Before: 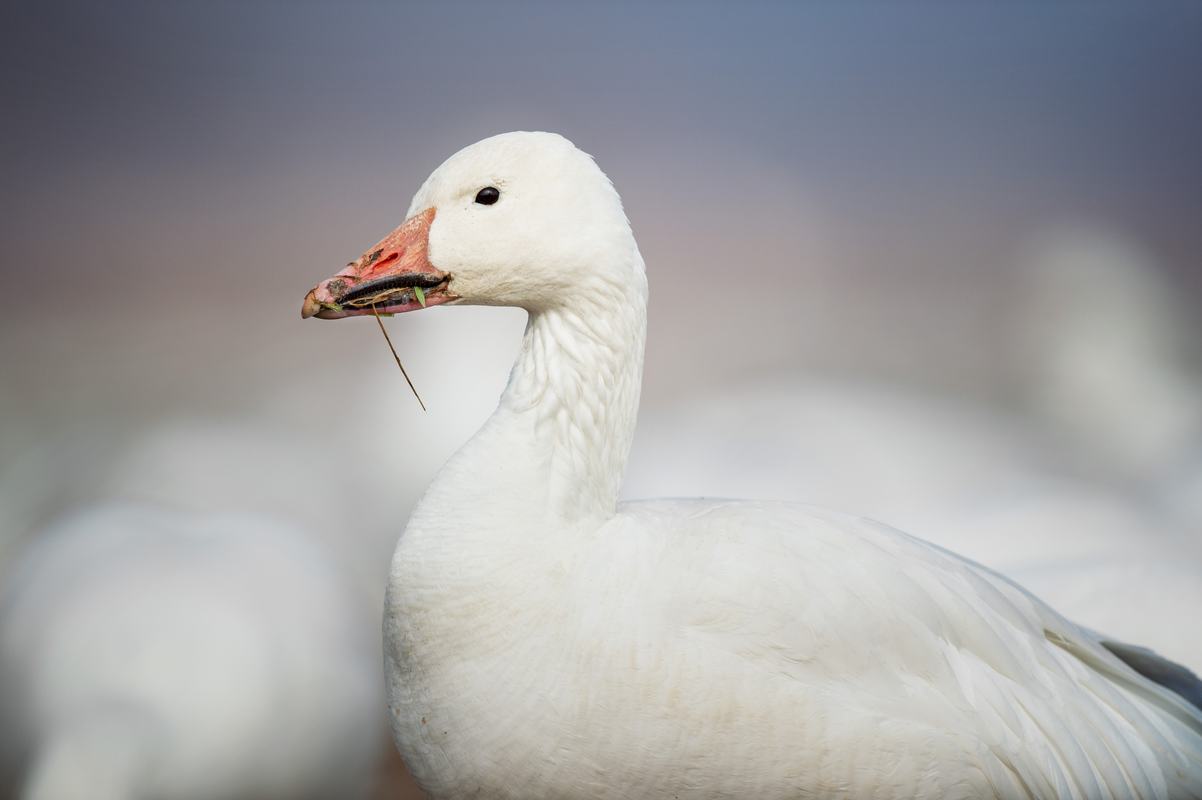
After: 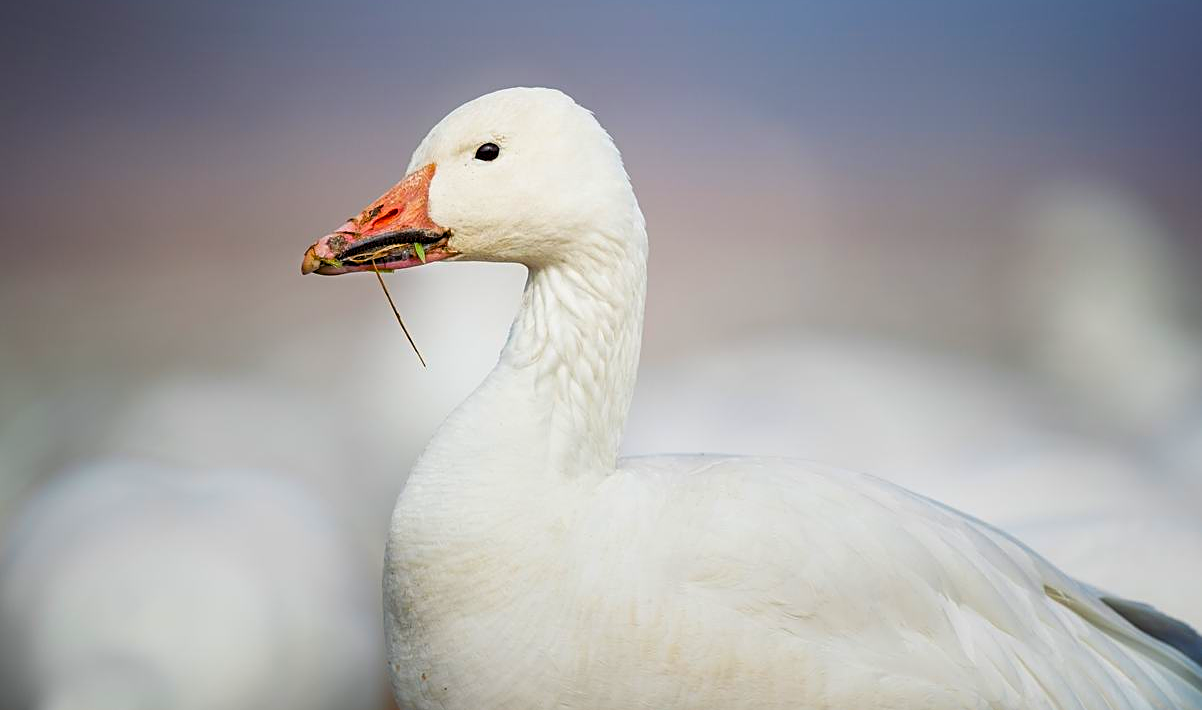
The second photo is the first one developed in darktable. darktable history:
color balance rgb: linear chroma grading › global chroma 15%, perceptual saturation grading › global saturation 30%
sharpen: on, module defaults
crop and rotate: top 5.609%, bottom 5.609%
